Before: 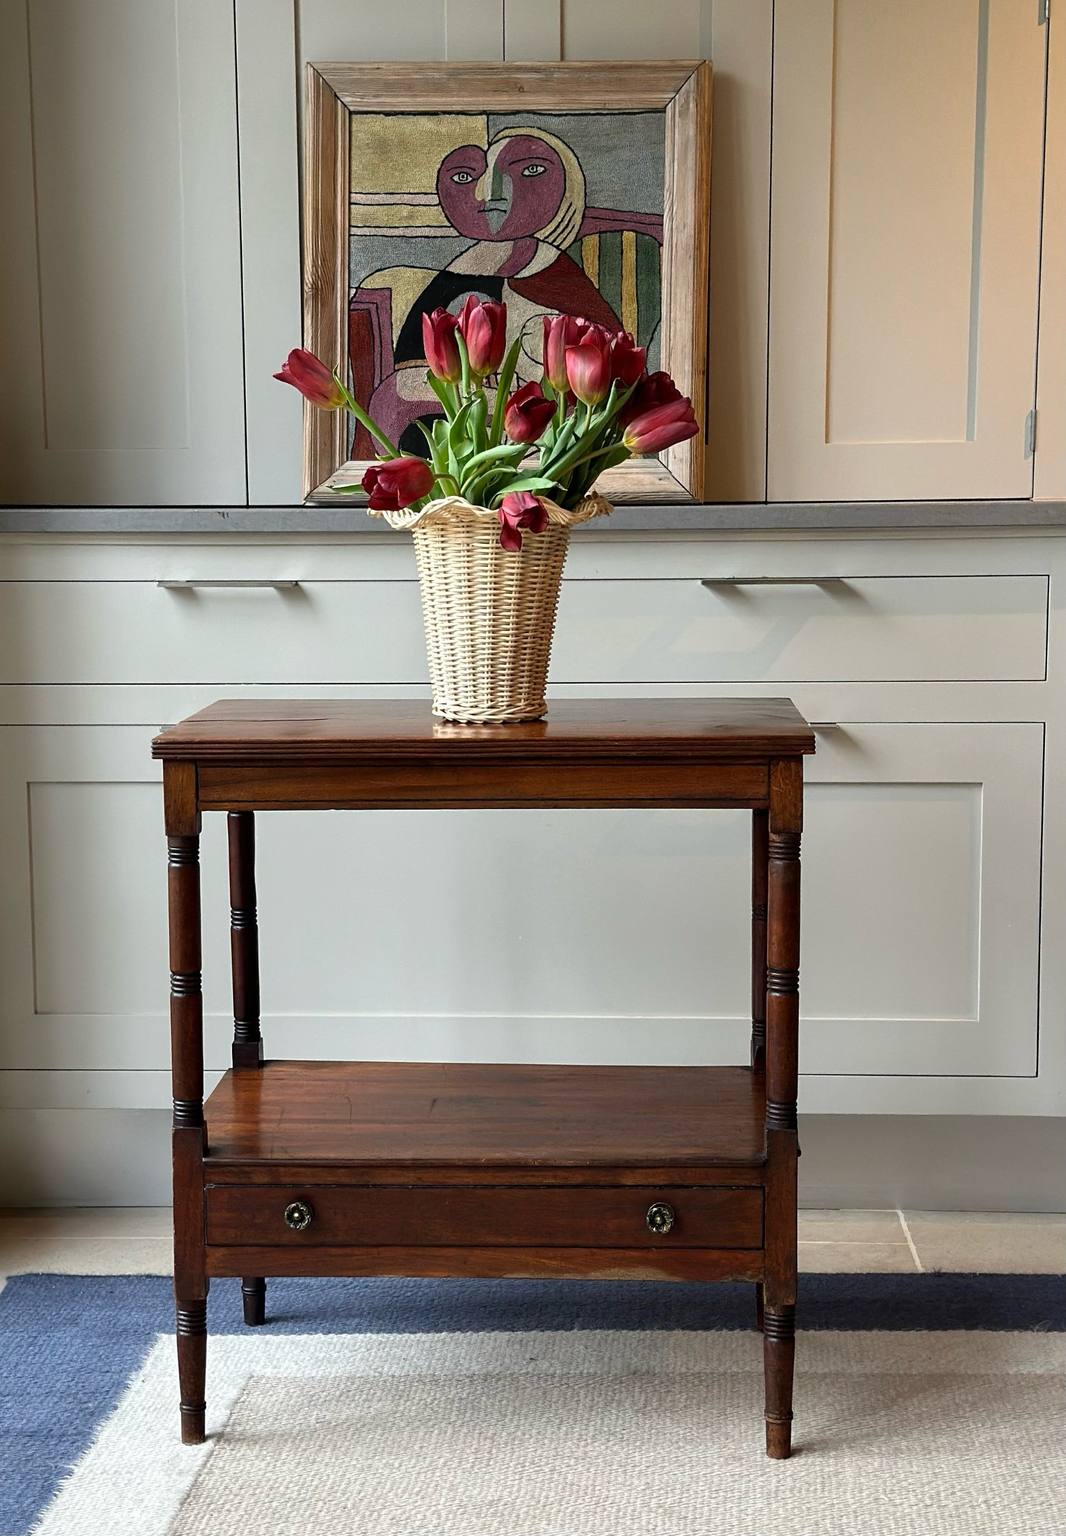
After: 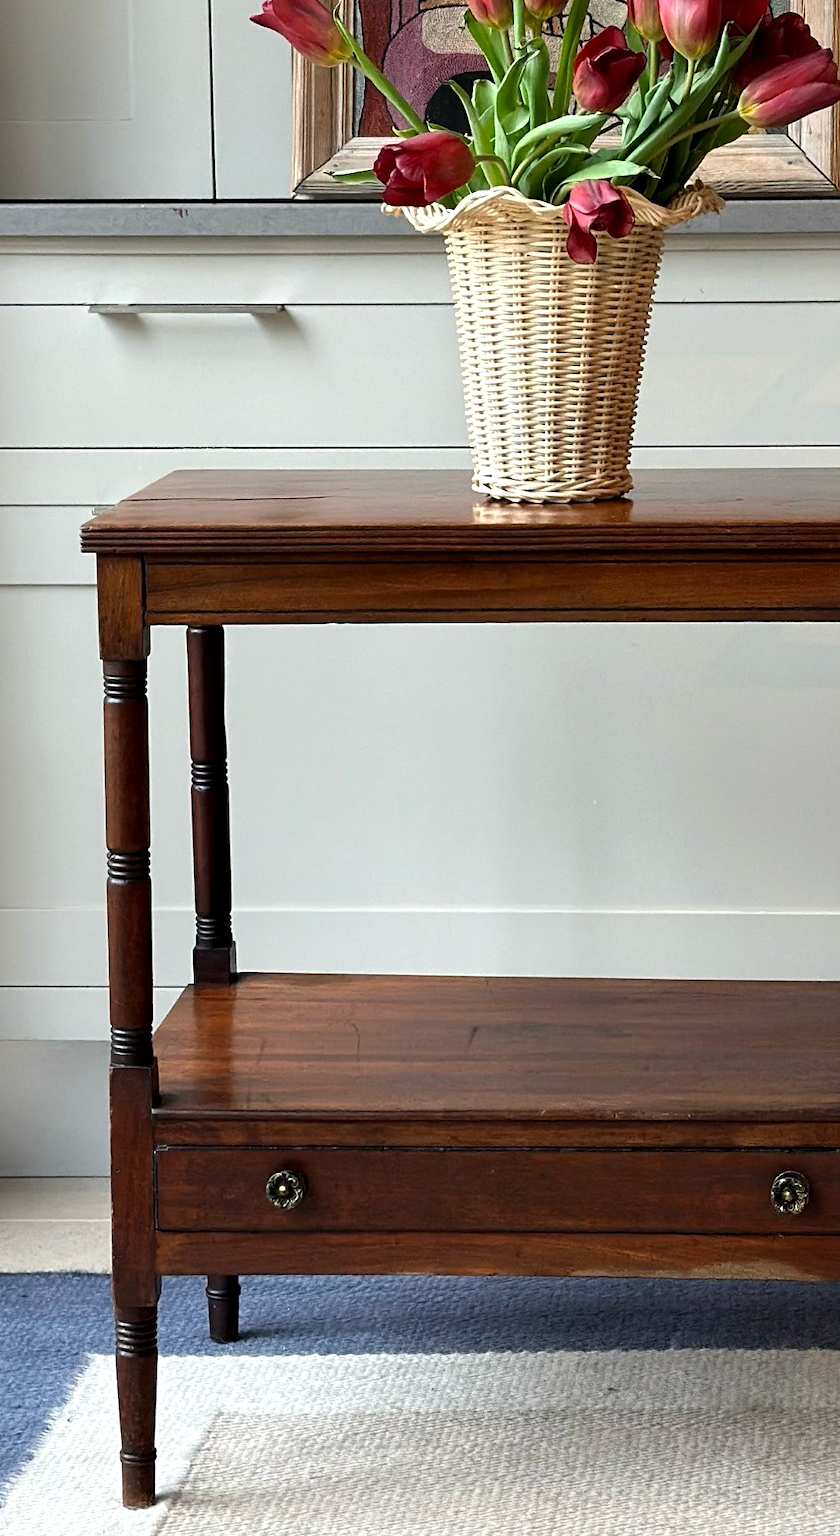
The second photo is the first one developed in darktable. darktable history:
crop: left 8.823%, top 23.642%, right 34.622%, bottom 4.611%
exposure: black level correction 0.001, exposure 0.193 EV, compensate highlight preservation false
